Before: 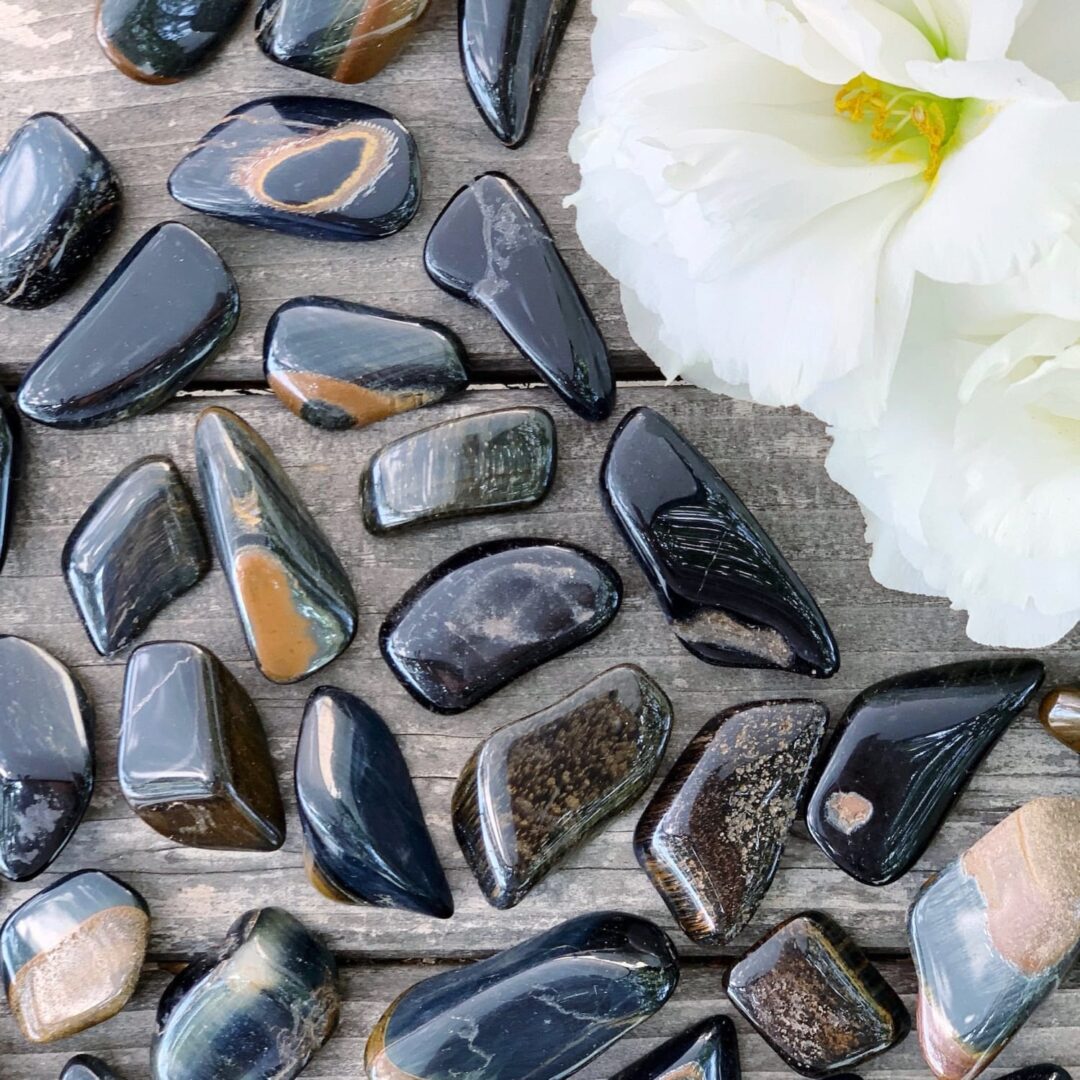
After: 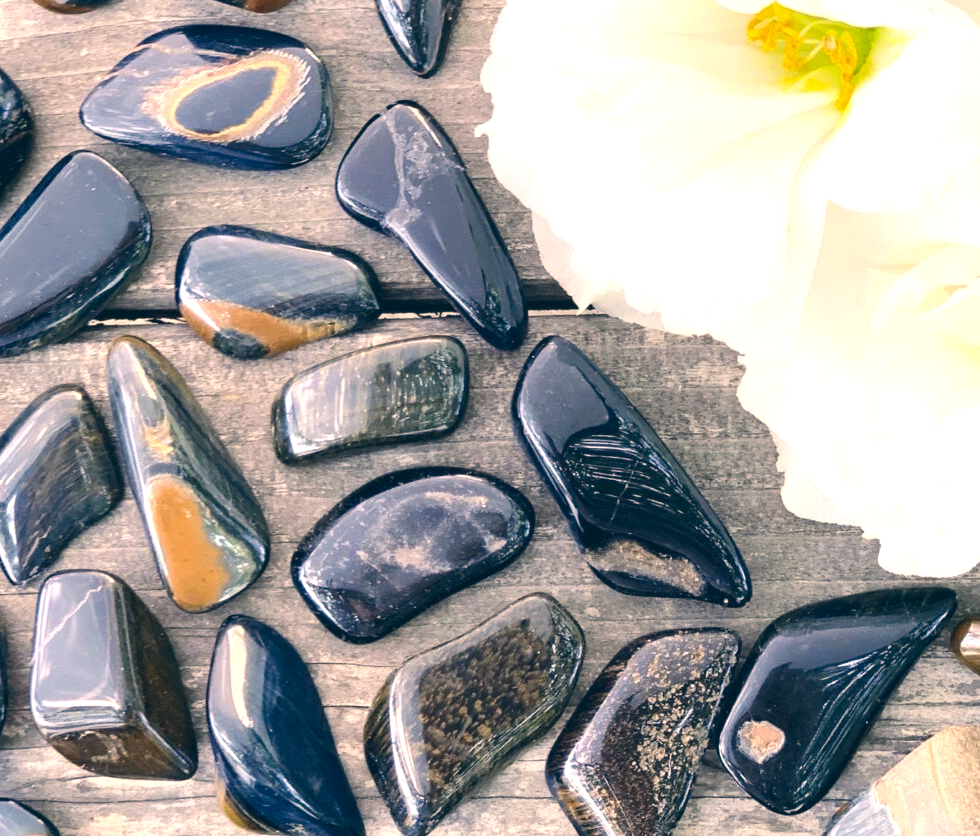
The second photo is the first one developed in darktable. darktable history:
exposure: black level correction -0.005, exposure 0.622 EV, compensate highlight preservation false
color correction: highlights a* 10.32, highlights b* 14.66, shadows a* -9.59, shadows b* -15.02
crop: left 8.155%, top 6.611%, bottom 15.385%
